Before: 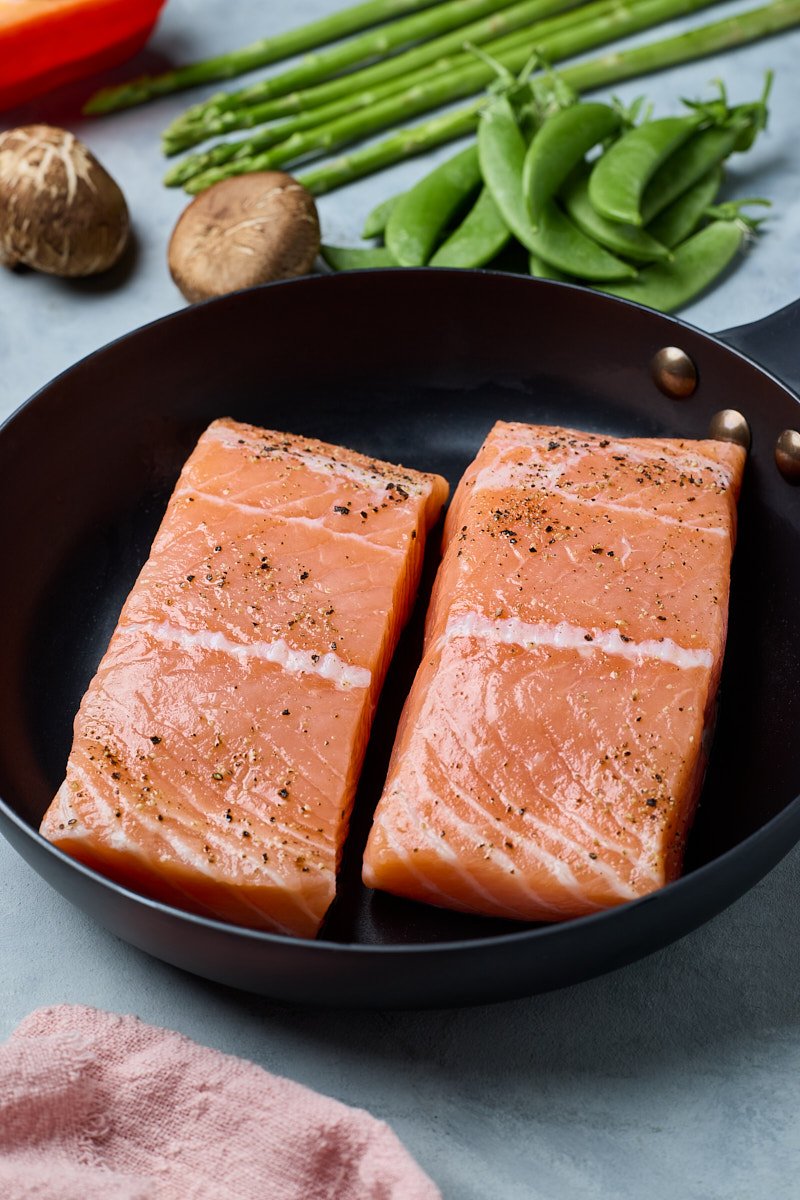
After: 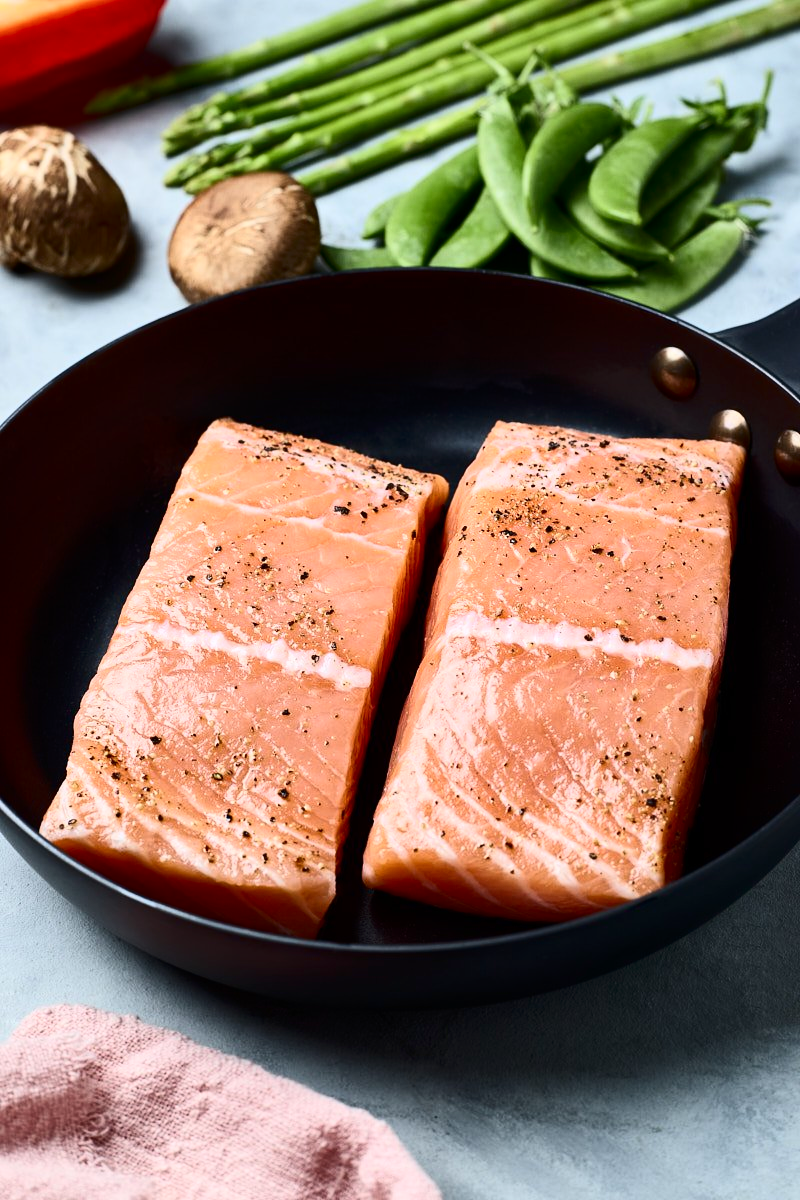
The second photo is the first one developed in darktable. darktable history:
base curve: curves: ch0 [(0, 0) (0.472, 0.455) (1, 1)], preserve colors none
exposure: exposure 0.188 EV, compensate exposure bias true, compensate highlight preservation false
contrast brightness saturation: contrast 0.295
